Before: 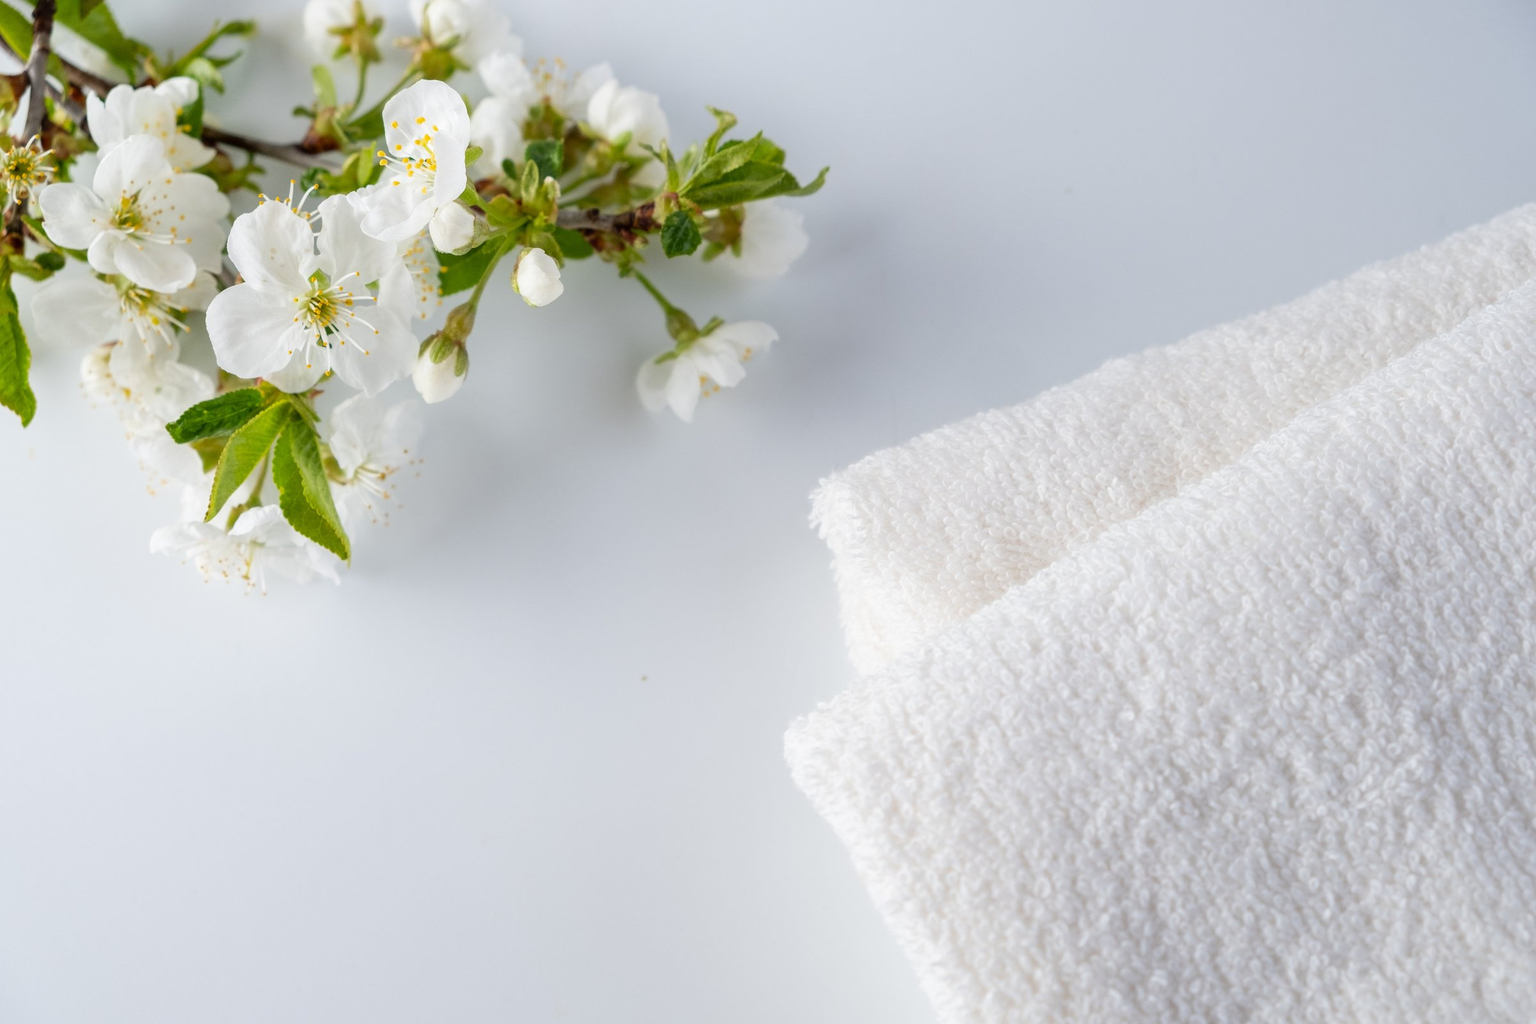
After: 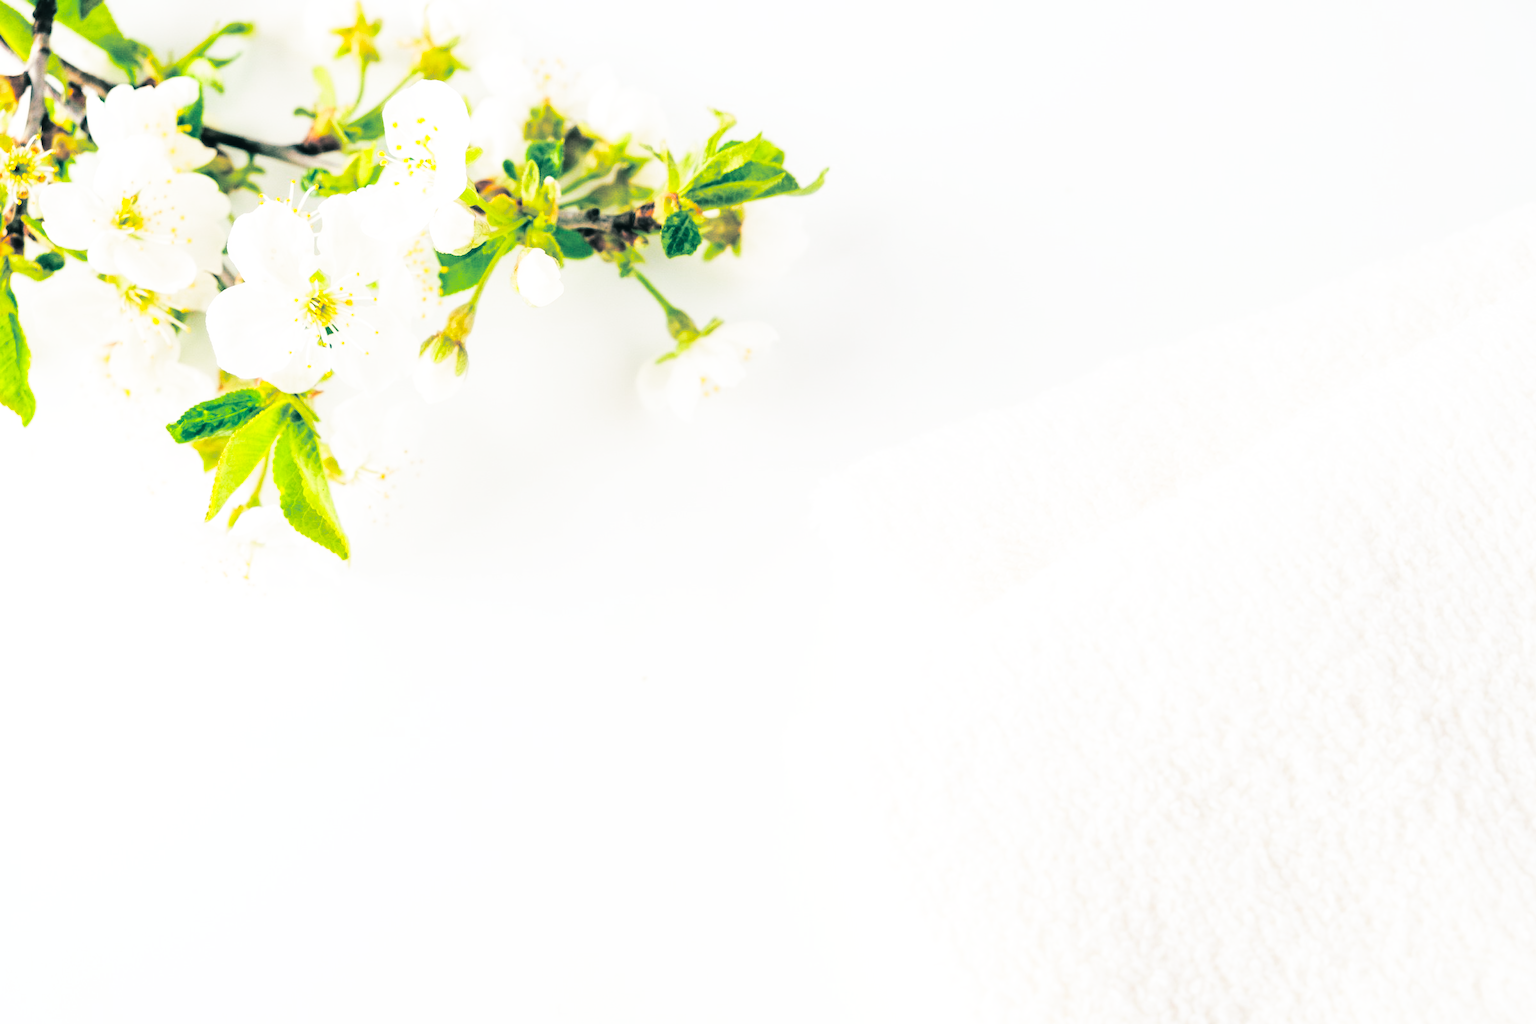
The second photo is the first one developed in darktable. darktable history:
split-toning: shadows › hue 186.43°, highlights › hue 49.29°, compress 30.29%
base curve: curves: ch0 [(0, 0.003) (0.001, 0.002) (0.006, 0.004) (0.02, 0.022) (0.048, 0.086) (0.094, 0.234) (0.162, 0.431) (0.258, 0.629) (0.385, 0.8) (0.548, 0.918) (0.751, 0.988) (1, 1)], preserve colors none
contrast brightness saturation: contrast 0.2, brightness 0.16, saturation 0.22
